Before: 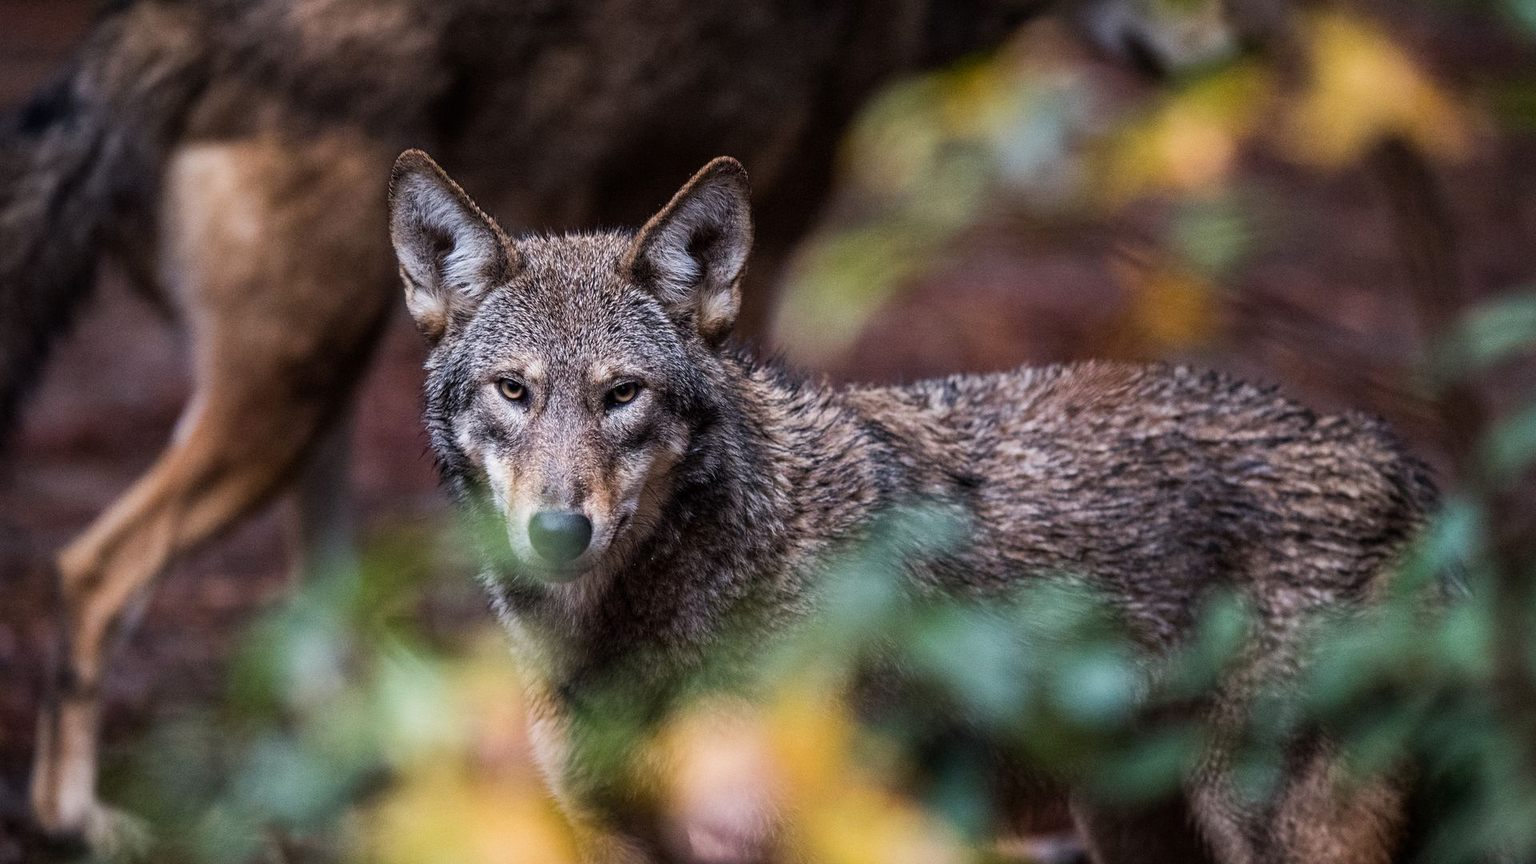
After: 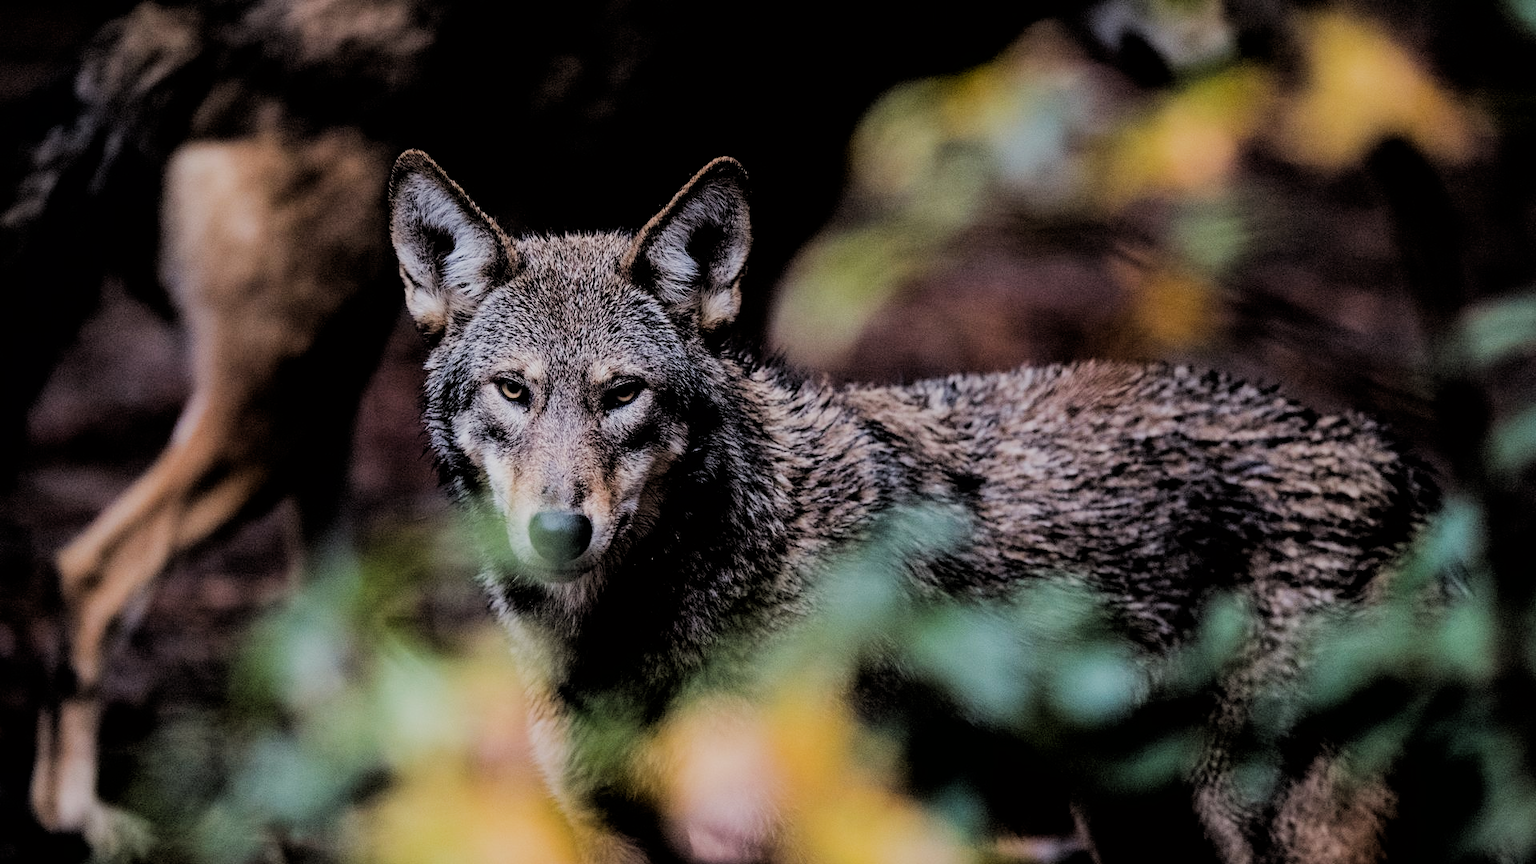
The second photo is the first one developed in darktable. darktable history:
filmic rgb: black relative exposure -2.97 EV, white relative exposure 4.56 EV, hardness 1.71, contrast 1.257
